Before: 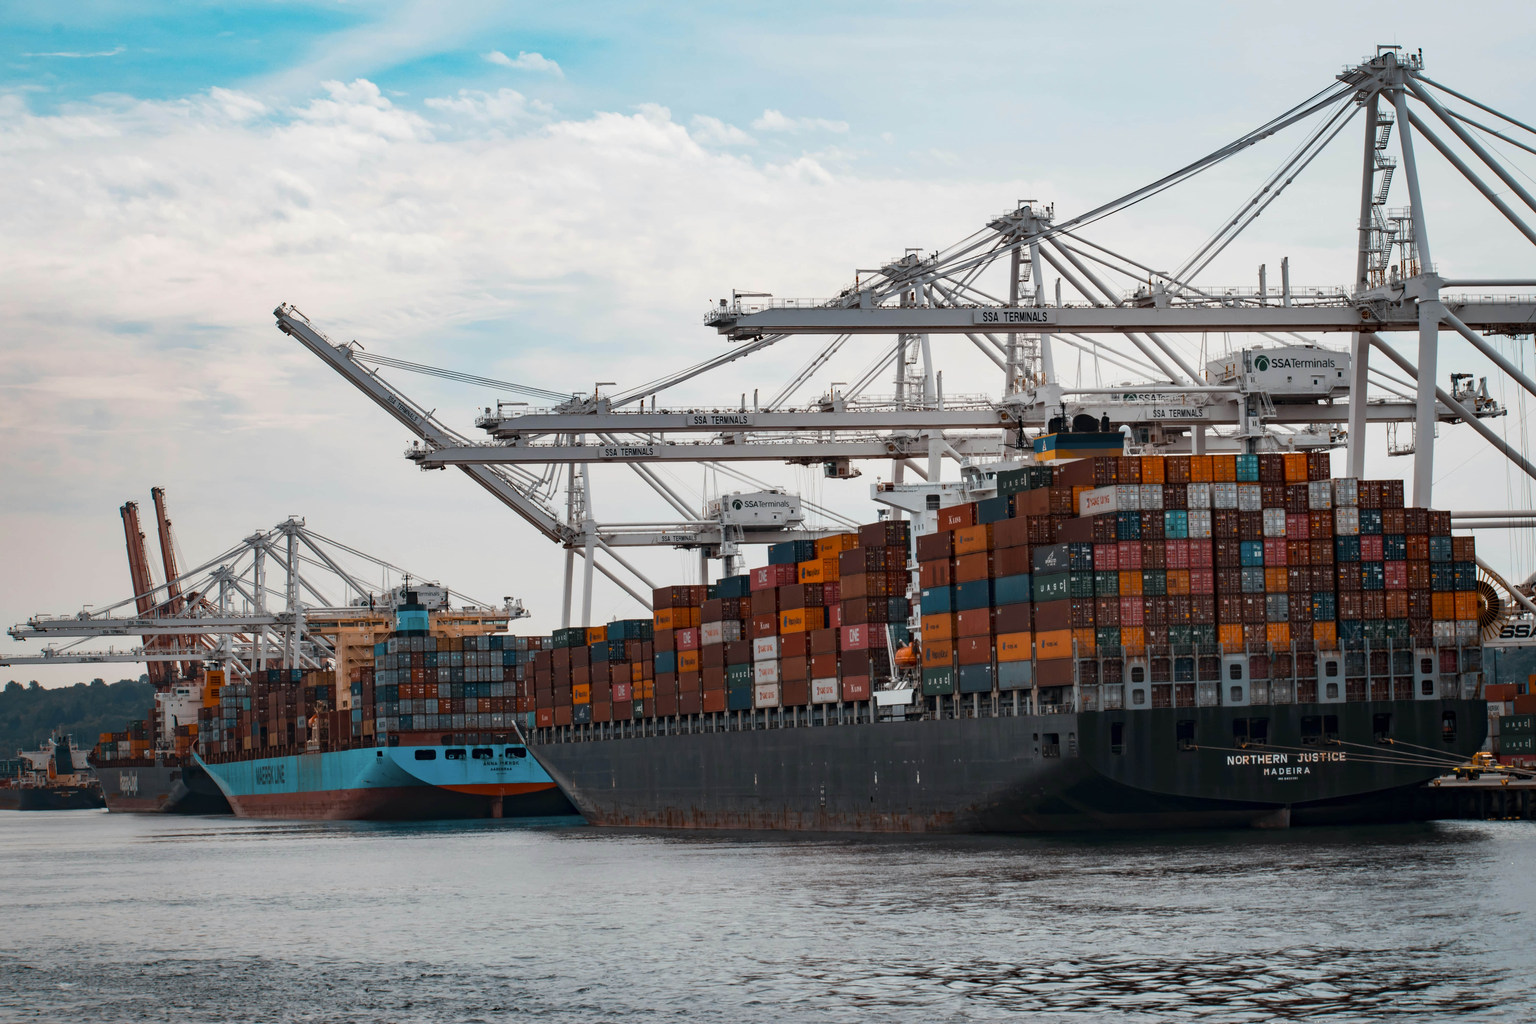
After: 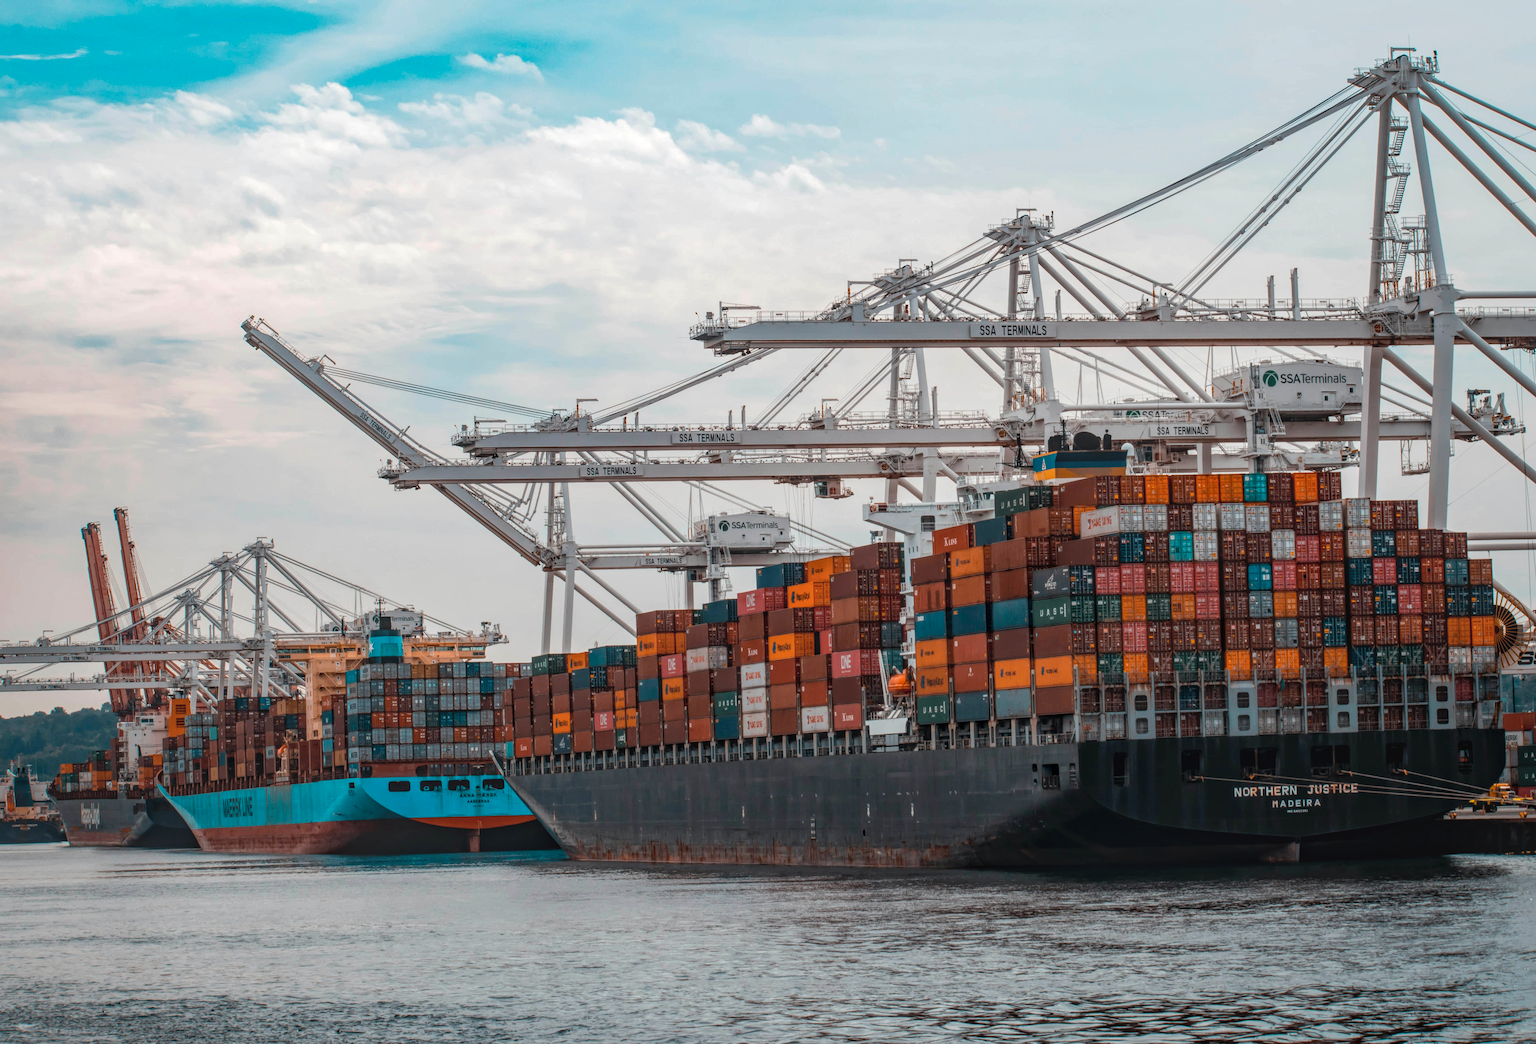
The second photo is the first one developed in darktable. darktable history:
local contrast: highlights 66%, shadows 35%, detail 167%, midtone range 0.2
crop and rotate: left 2.762%, right 1.189%, bottom 2.034%
